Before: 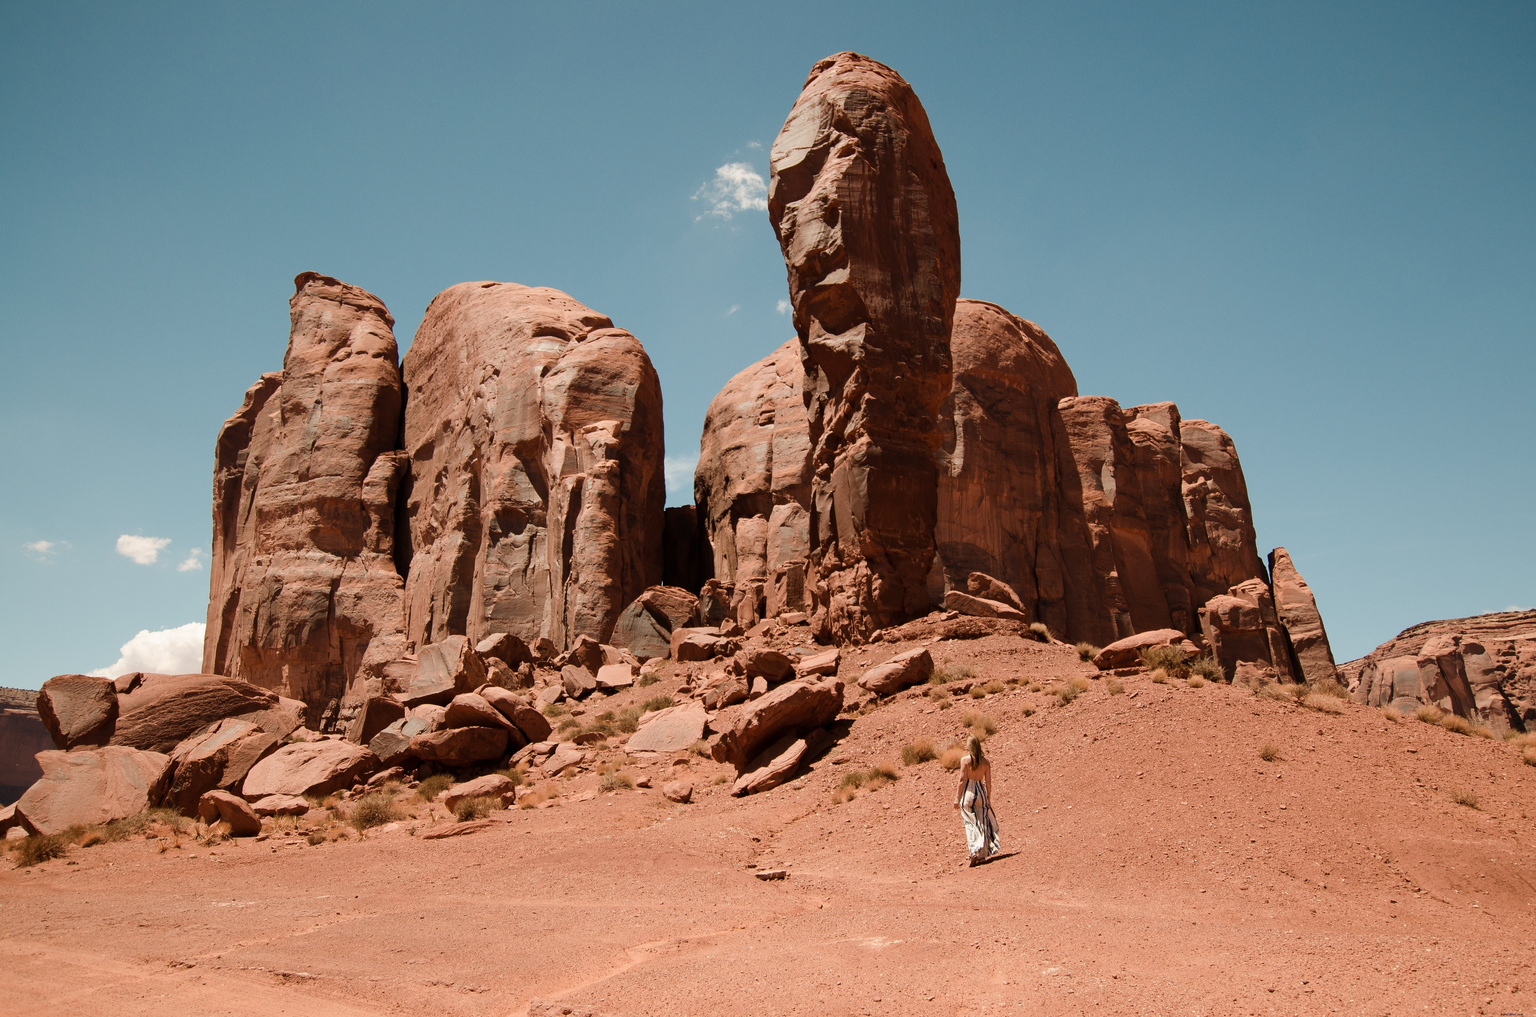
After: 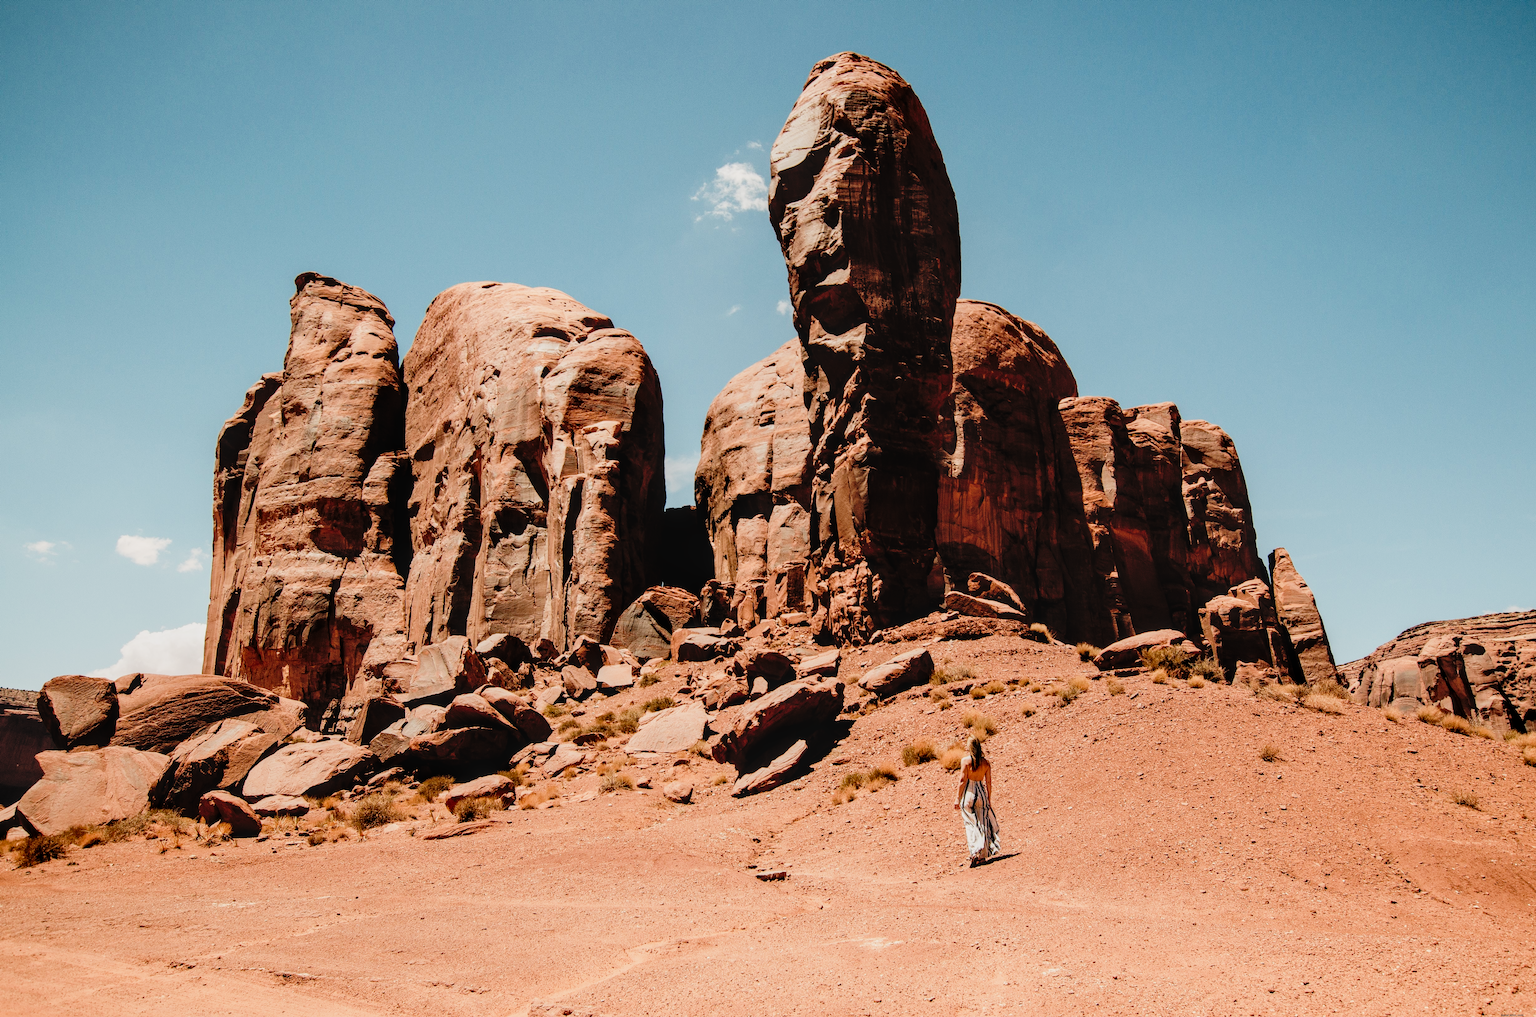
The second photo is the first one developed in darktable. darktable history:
local contrast: on, module defaults
tone equalizer: -7 EV 0.214 EV, -6 EV 0.108 EV, -5 EV 0.112 EV, -4 EV 0.075 EV, -2 EV -0.024 EV, -1 EV -0.021 EV, +0 EV -0.063 EV
filmic rgb: black relative exposure -7.7 EV, white relative exposure 4.38 EV, hardness 3.76, latitude 49.89%, contrast 1.101
tone curve: curves: ch0 [(0, 0.014) (0.17, 0.099) (0.392, 0.438) (0.725, 0.828) (0.872, 0.918) (1, 0.981)]; ch1 [(0, 0) (0.402, 0.36) (0.489, 0.491) (0.5, 0.503) (0.515, 0.52) (0.545, 0.572) (0.615, 0.662) (0.701, 0.725) (1, 1)]; ch2 [(0, 0) (0.42, 0.458) (0.485, 0.499) (0.503, 0.503) (0.531, 0.542) (0.561, 0.594) (0.644, 0.694) (0.717, 0.753) (1, 0.991)], preserve colors none
